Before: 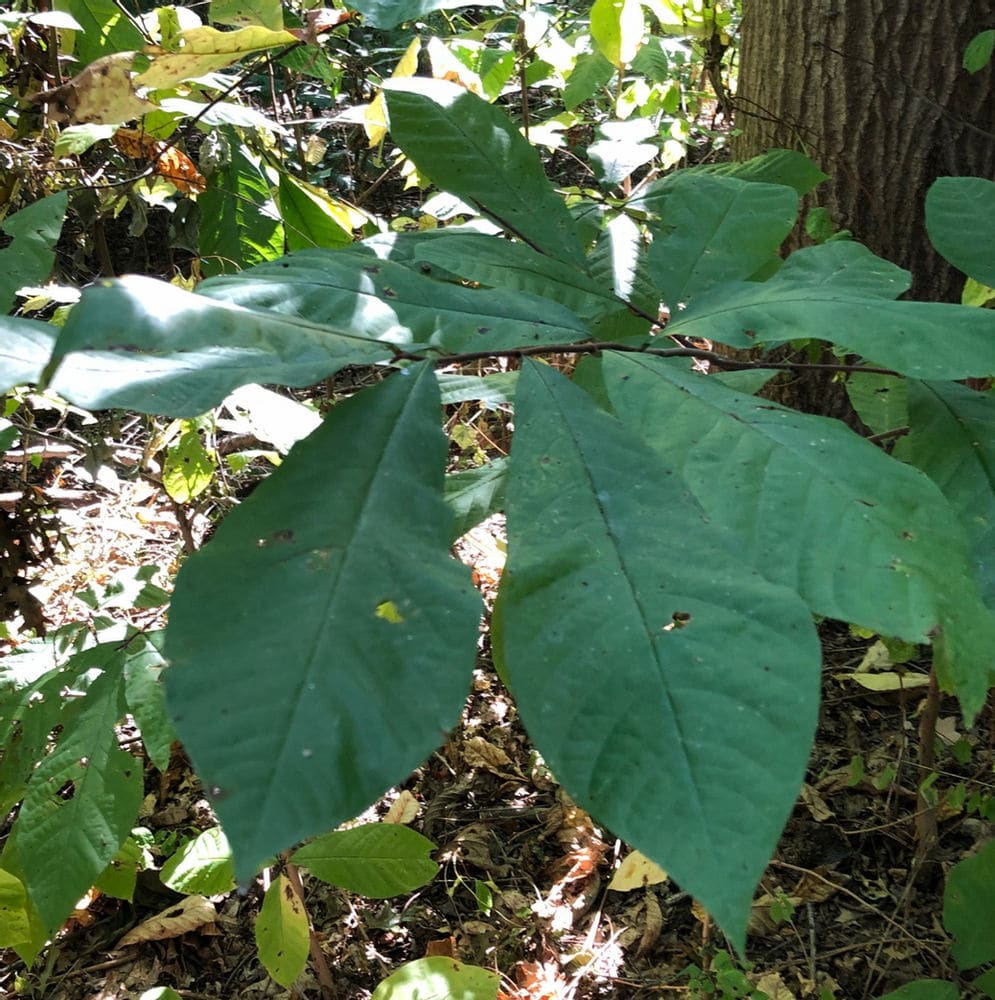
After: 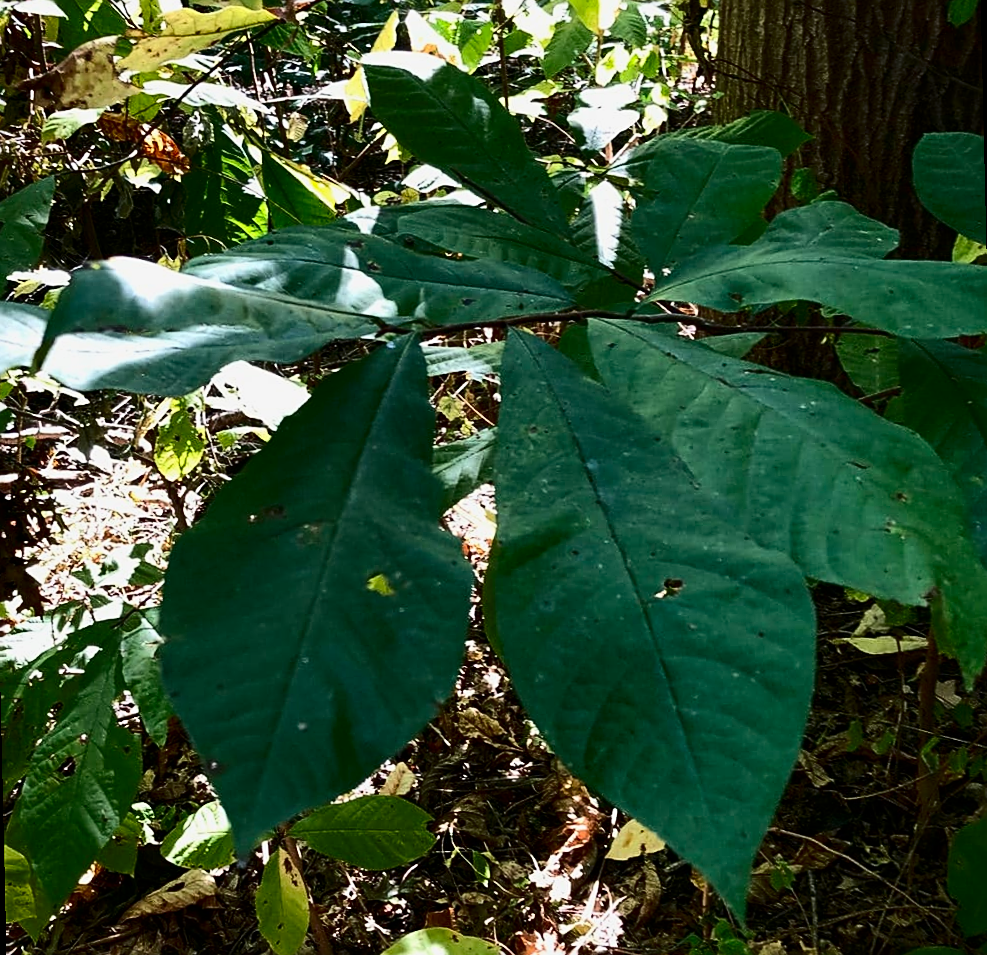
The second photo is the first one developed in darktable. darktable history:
sharpen: on, module defaults
rotate and perspective: rotation -1.32°, lens shift (horizontal) -0.031, crop left 0.015, crop right 0.985, crop top 0.047, crop bottom 0.982
contrast brightness saturation: contrast 0.32, brightness -0.08, saturation 0.17
exposure: exposure -0.293 EV, compensate highlight preservation false
